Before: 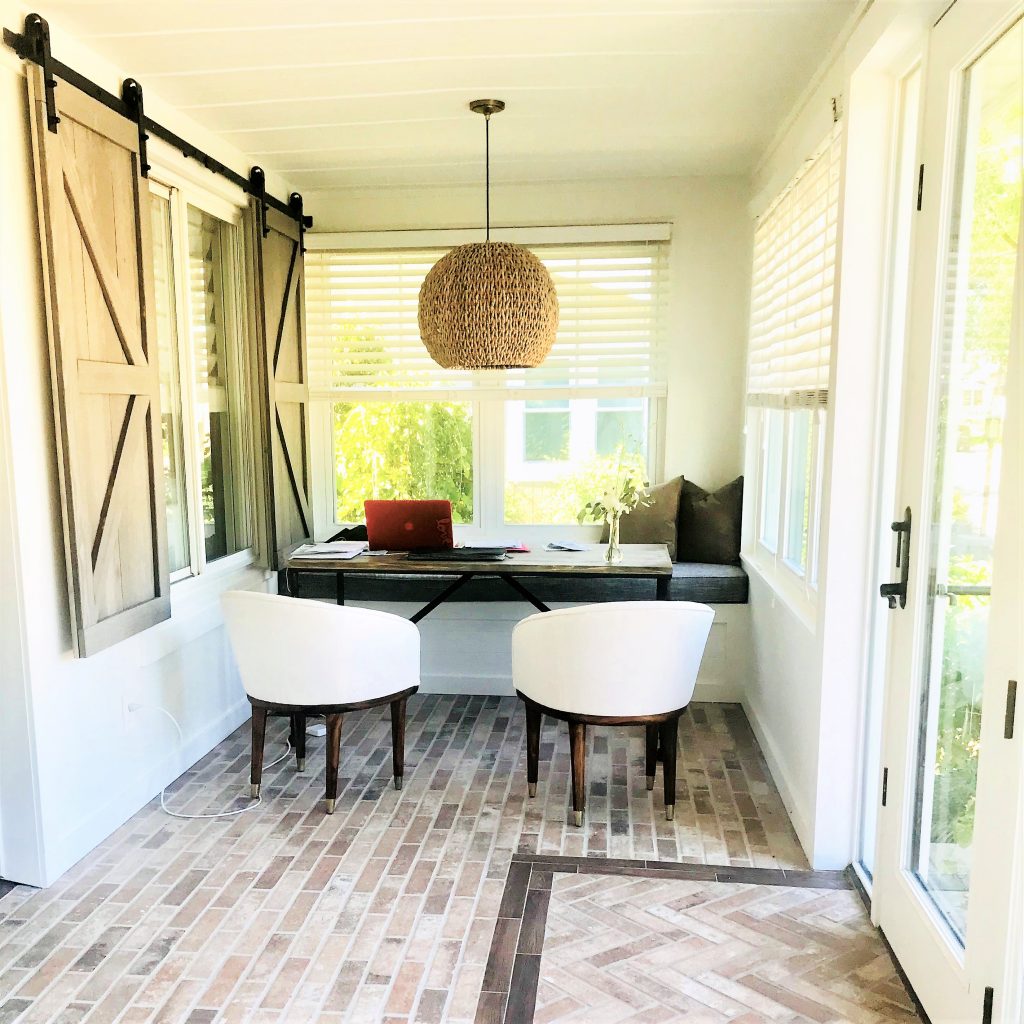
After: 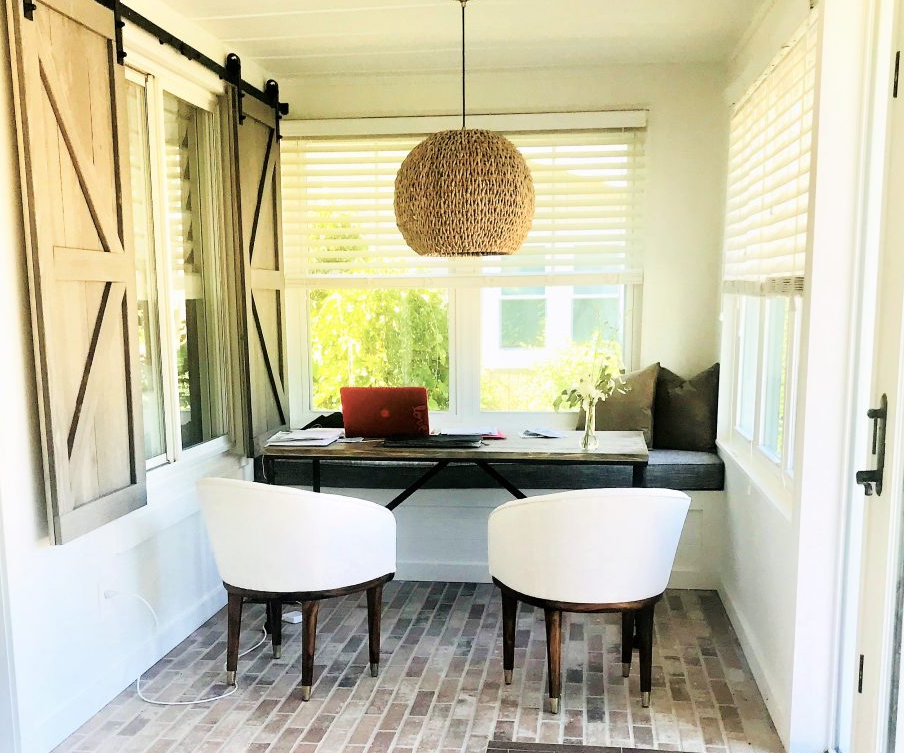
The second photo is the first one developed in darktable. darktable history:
crop and rotate: left 2.394%, top 11.053%, right 9.25%, bottom 15.348%
